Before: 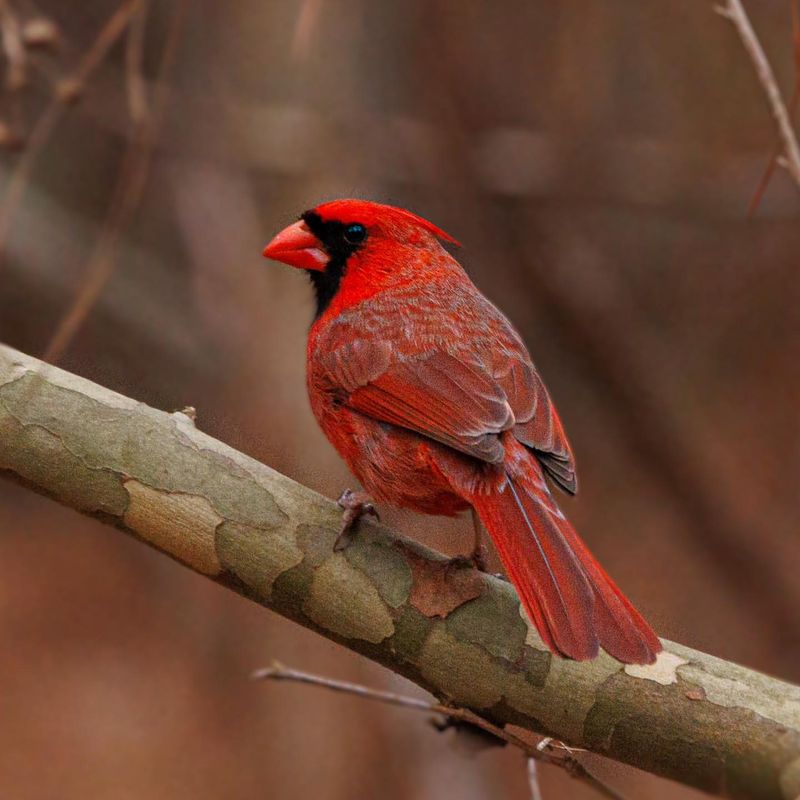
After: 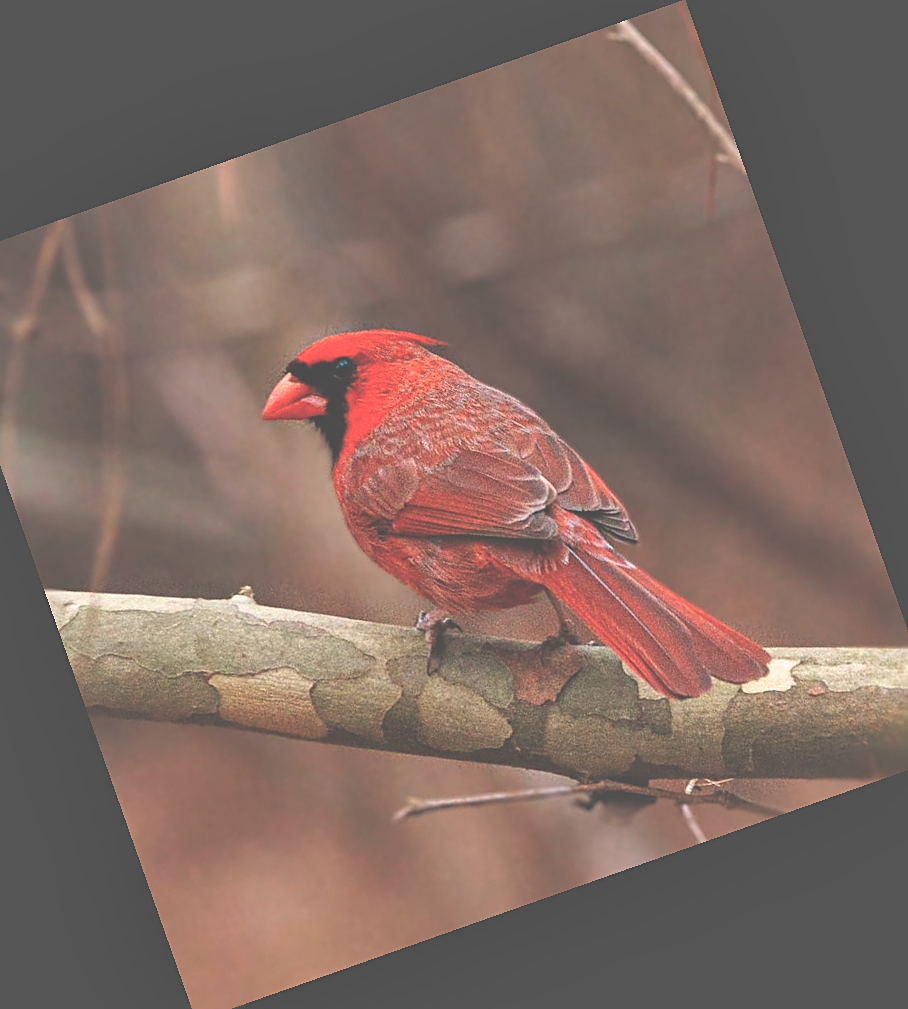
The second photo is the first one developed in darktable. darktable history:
crop and rotate: angle 19.43°, left 6.812%, right 4.125%, bottom 1.087%
sharpen: on, module defaults
exposure: black level correction -0.071, exposure 0.5 EV, compensate highlight preservation false
local contrast: mode bilateral grid, contrast 20, coarseness 50, detail 132%, midtone range 0.2
